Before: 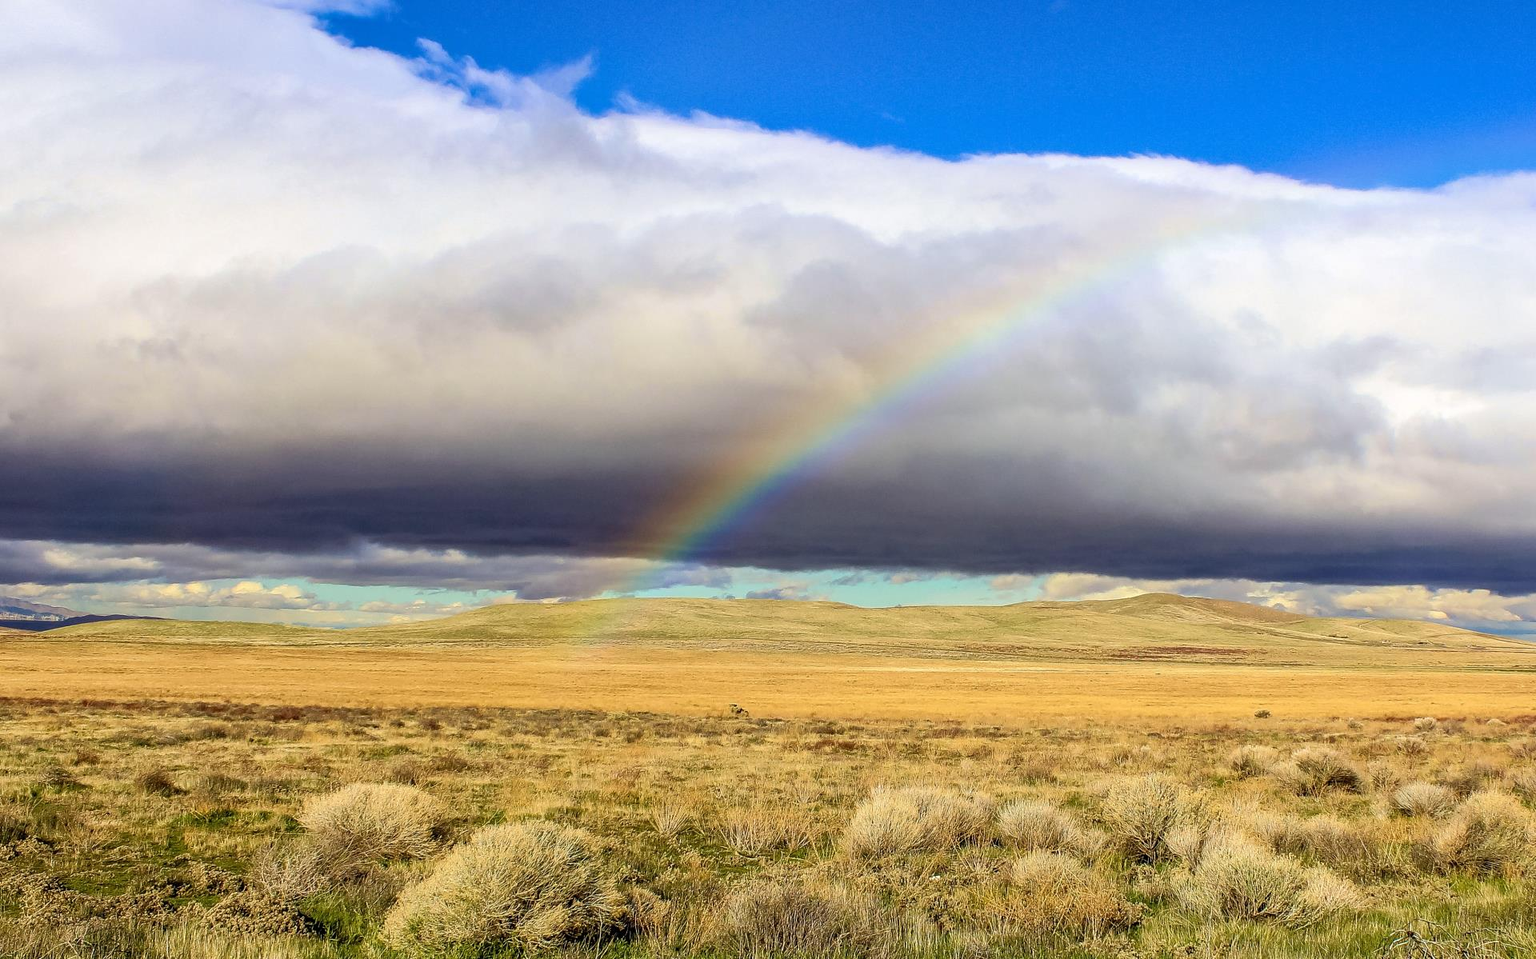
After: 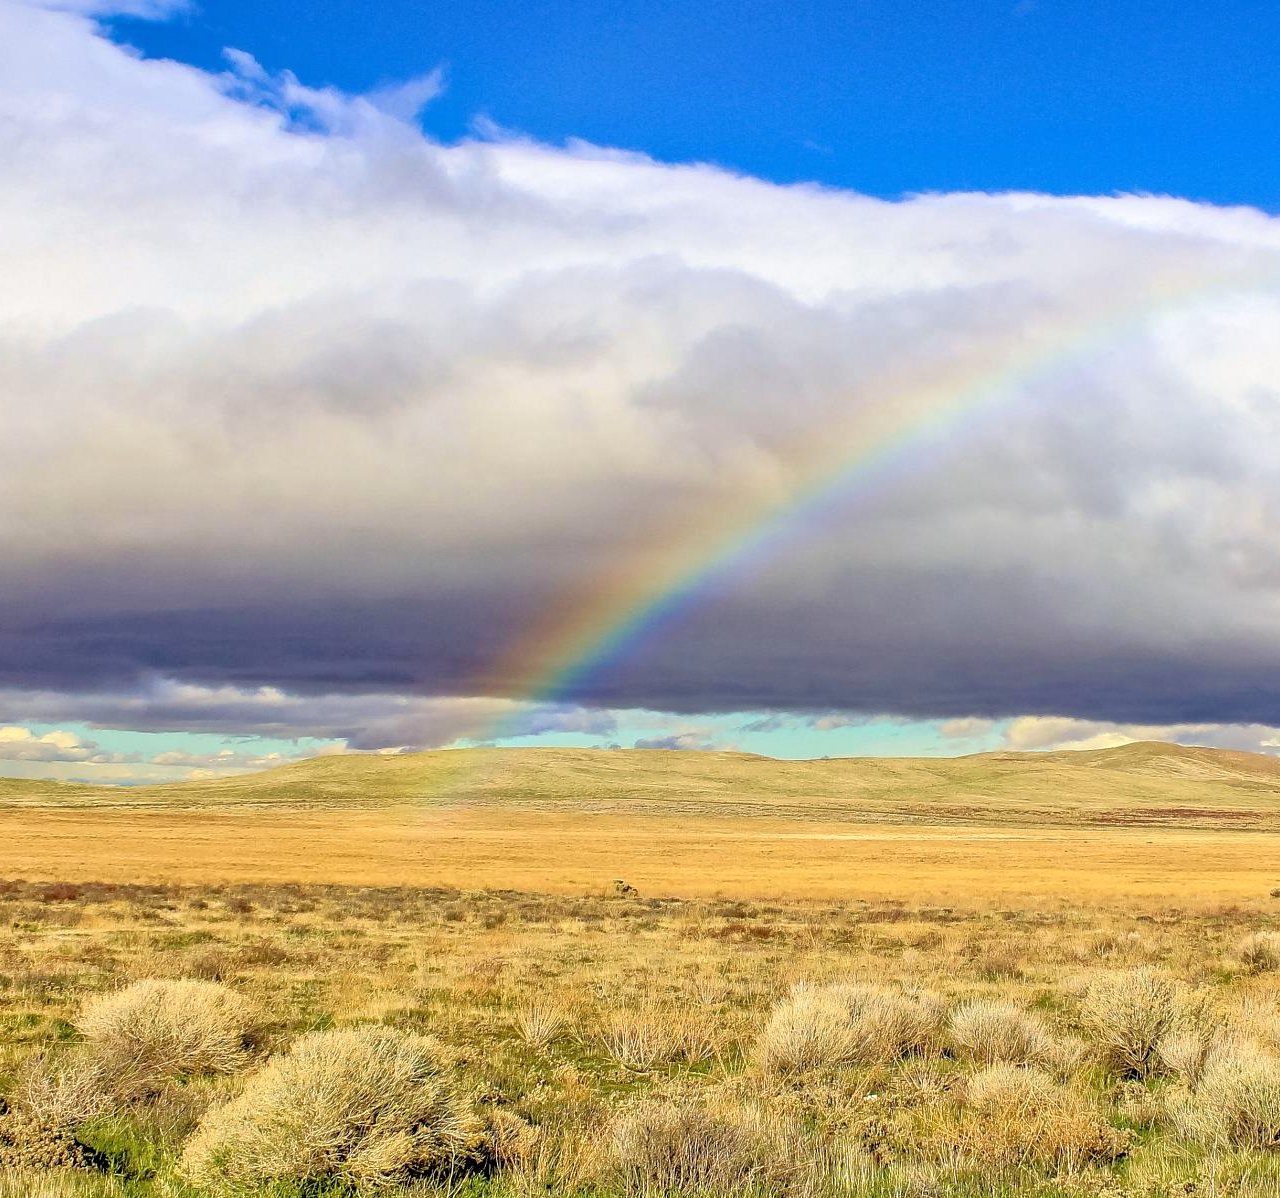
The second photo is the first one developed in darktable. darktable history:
tone equalizer: -7 EV 0.15 EV, -6 EV 0.6 EV, -5 EV 1.15 EV, -4 EV 1.33 EV, -3 EV 1.15 EV, -2 EV 0.6 EV, -1 EV 0.15 EV, mask exposure compensation -0.5 EV
crop and rotate: left 15.546%, right 17.787%
